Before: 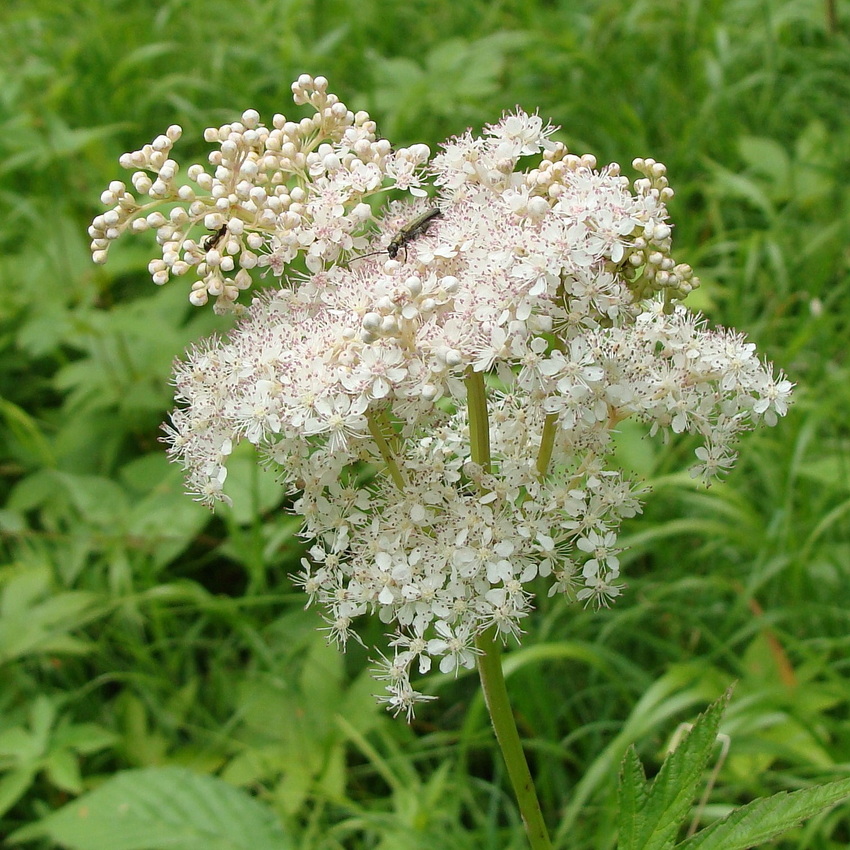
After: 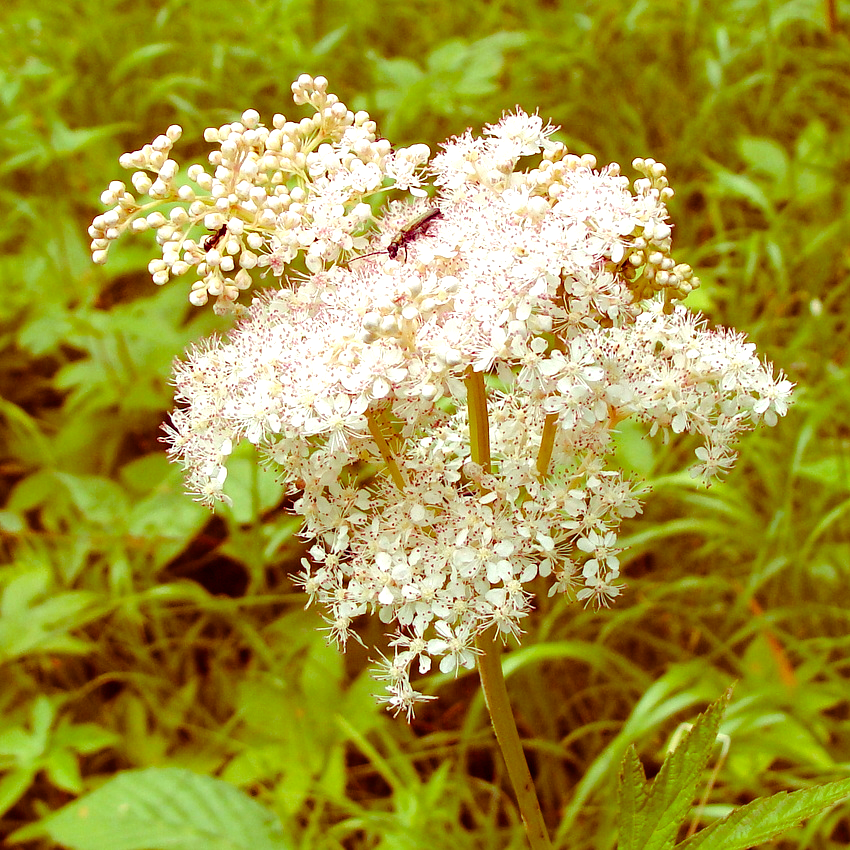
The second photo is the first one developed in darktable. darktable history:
color balance rgb: shadows lift › luminance -19.044%, shadows lift › chroma 35.317%, highlights gain › luminance 6.43%, highlights gain › chroma 1.217%, highlights gain › hue 87.09°, perceptual saturation grading › global saturation 27.528%, perceptual saturation grading › highlights -25.378%, perceptual saturation grading › shadows 24.136%, perceptual brilliance grading › global brilliance 10.413%, perceptual brilliance grading › shadows 15.535%, global vibrance 20%
exposure: exposure 0.171 EV, compensate exposure bias true, compensate highlight preservation false
